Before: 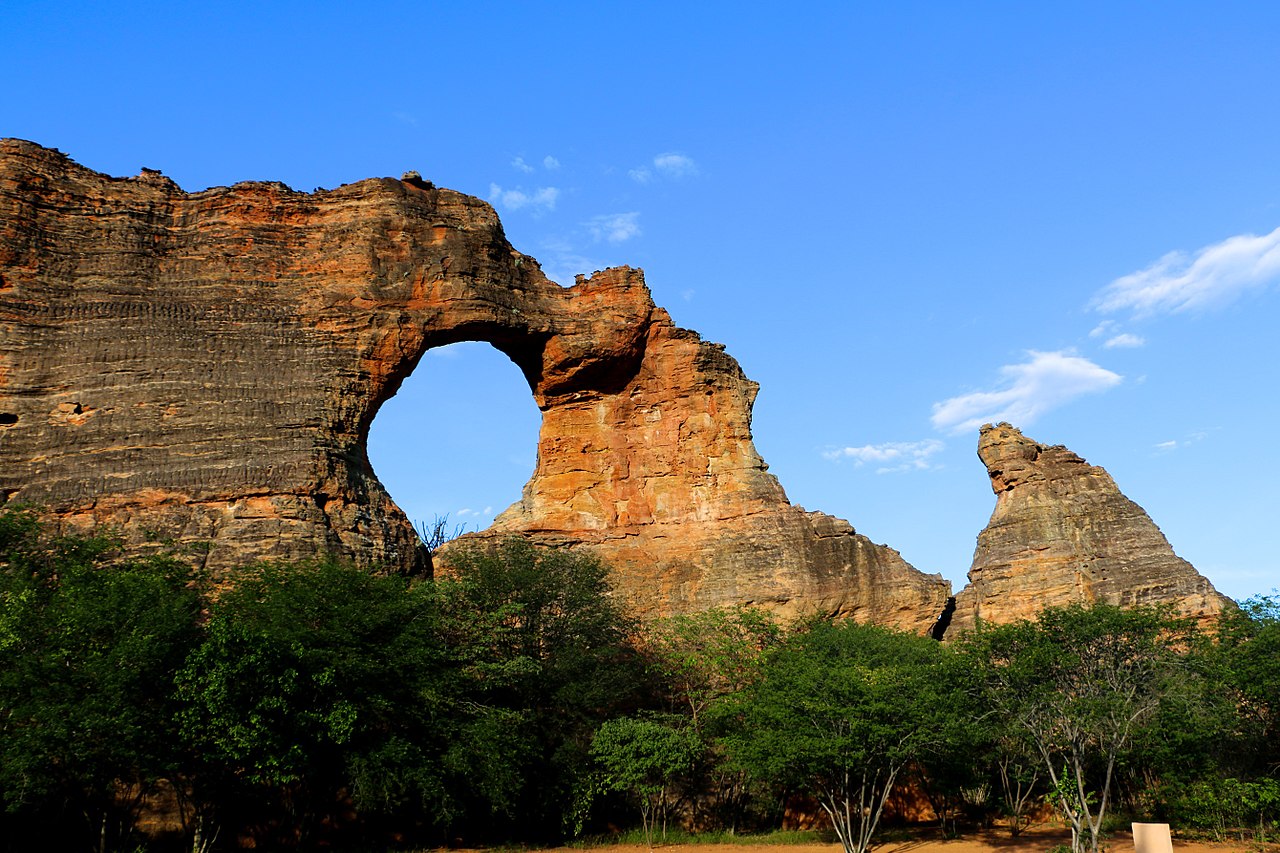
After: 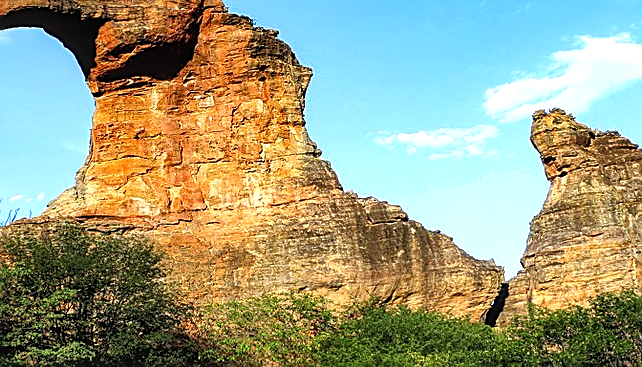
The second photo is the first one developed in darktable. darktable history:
crop: left 34.959%, top 36.868%, right 14.841%, bottom 20.045%
sharpen: amount 0.533
tone equalizer: -8 EV -1.8 EV, -7 EV -1.13 EV, -6 EV -1.61 EV
exposure: black level correction 0, exposure 0.697 EV, compensate highlight preservation false
local contrast: on, module defaults
shadows and highlights: shadows 58.33, soften with gaussian
